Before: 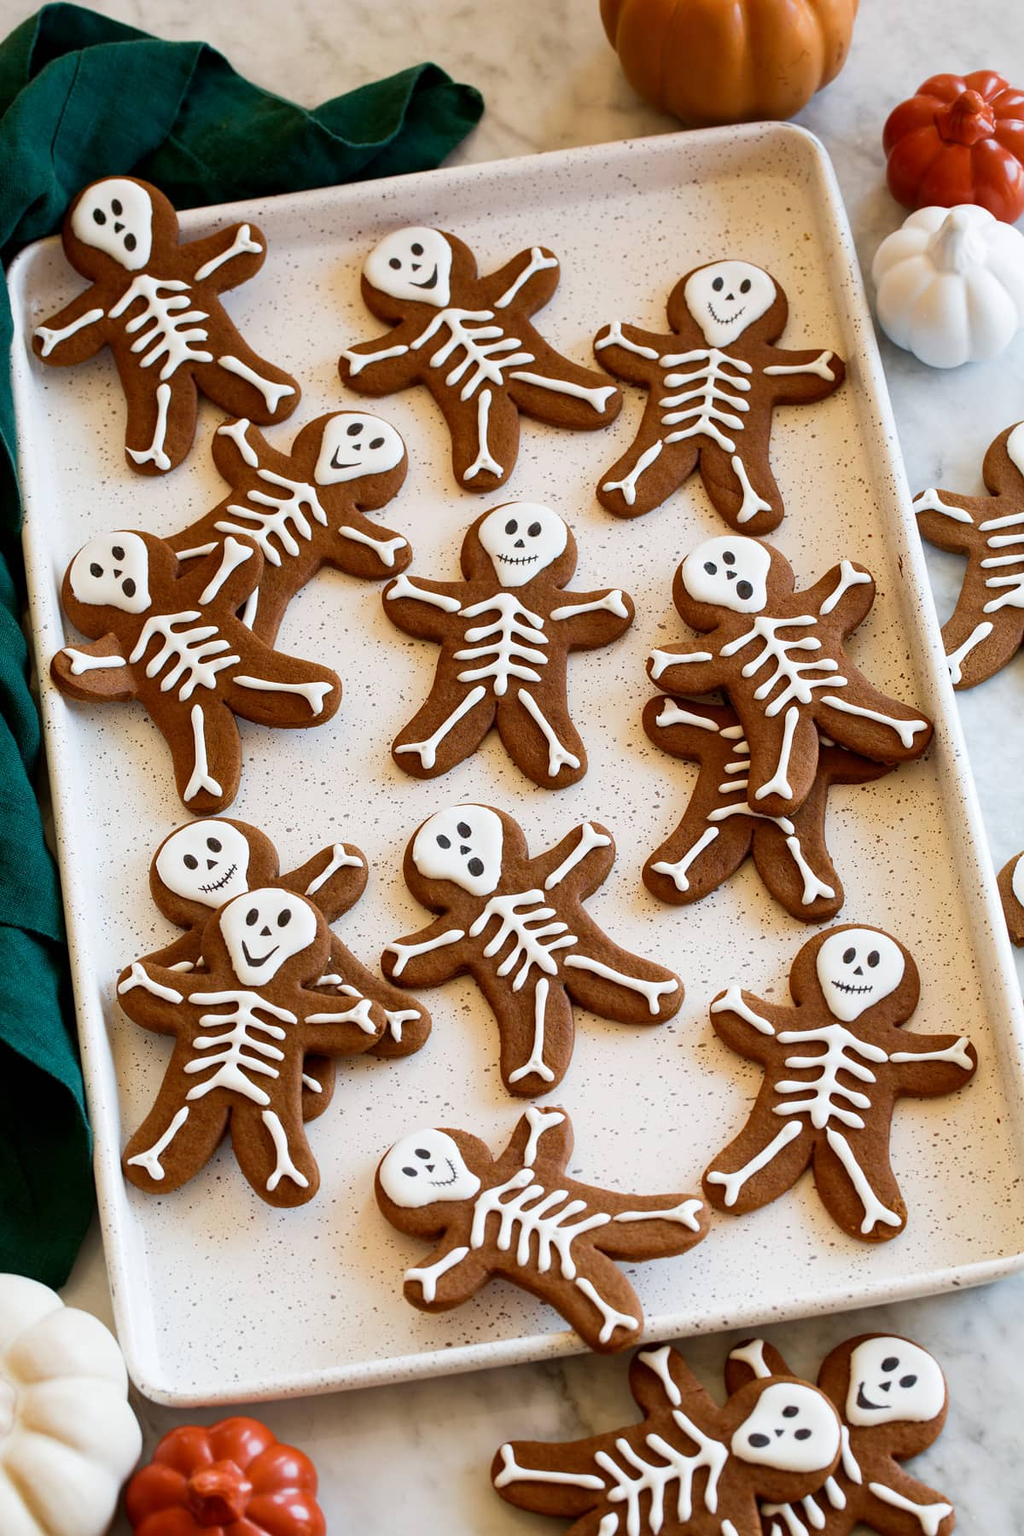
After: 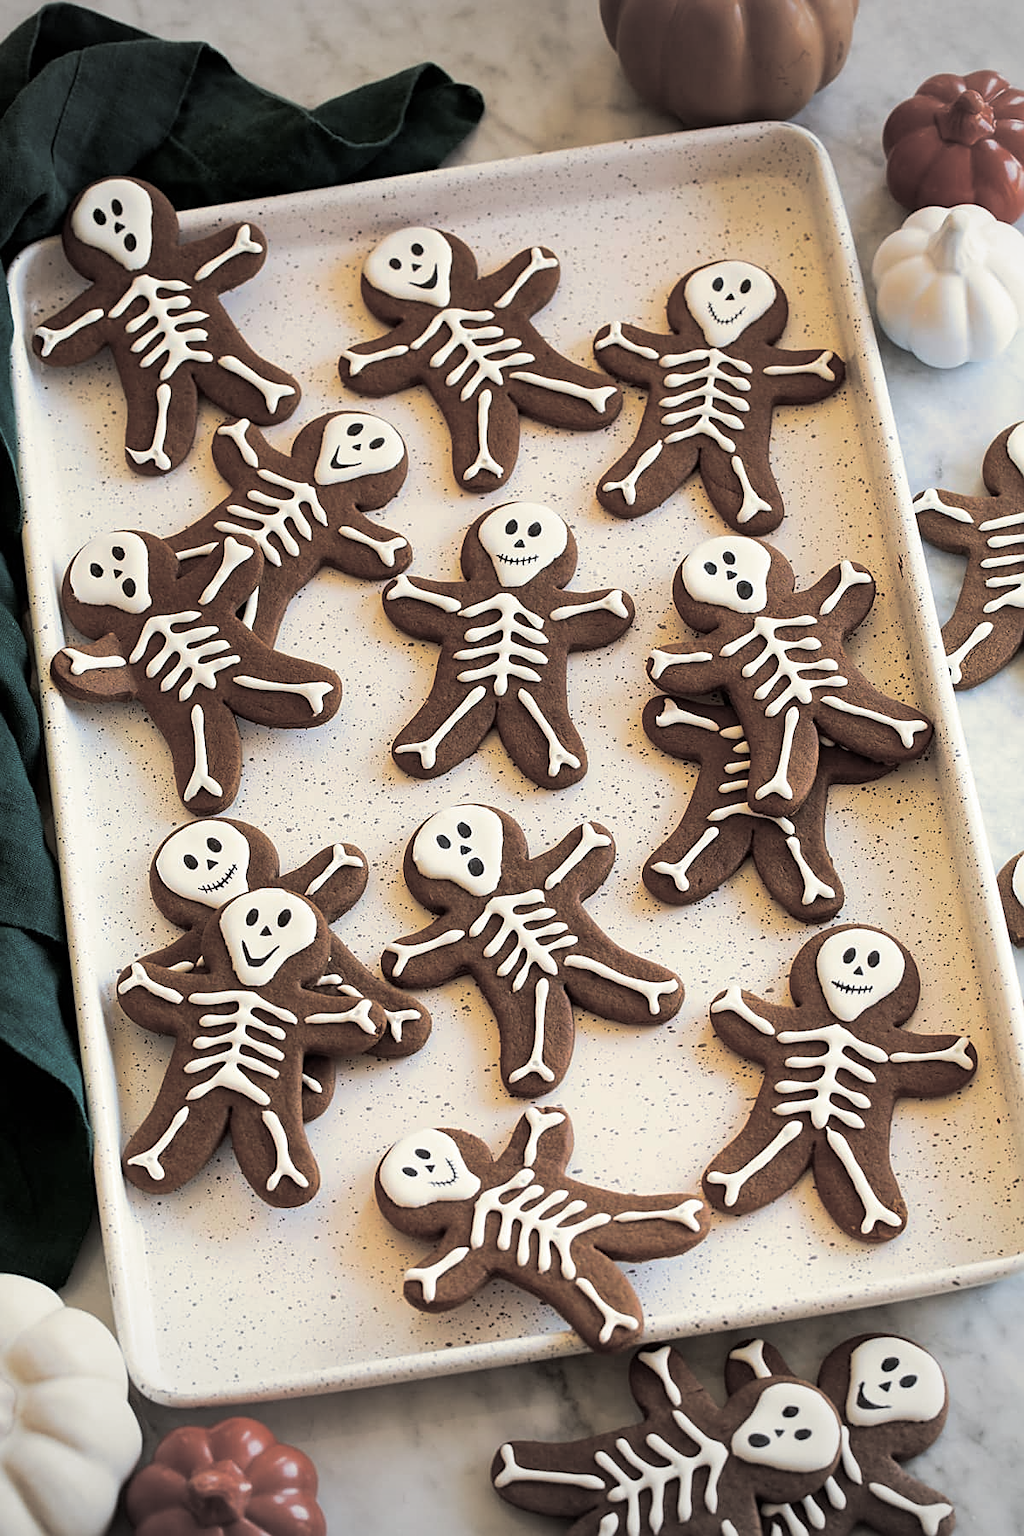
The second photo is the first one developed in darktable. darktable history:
vignetting: fall-off start 100%, brightness -0.282, width/height ratio 1.31
split-toning: shadows › hue 43.2°, shadows › saturation 0, highlights › hue 50.4°, highlights › saturation 1
sharpen: on, module defaults
